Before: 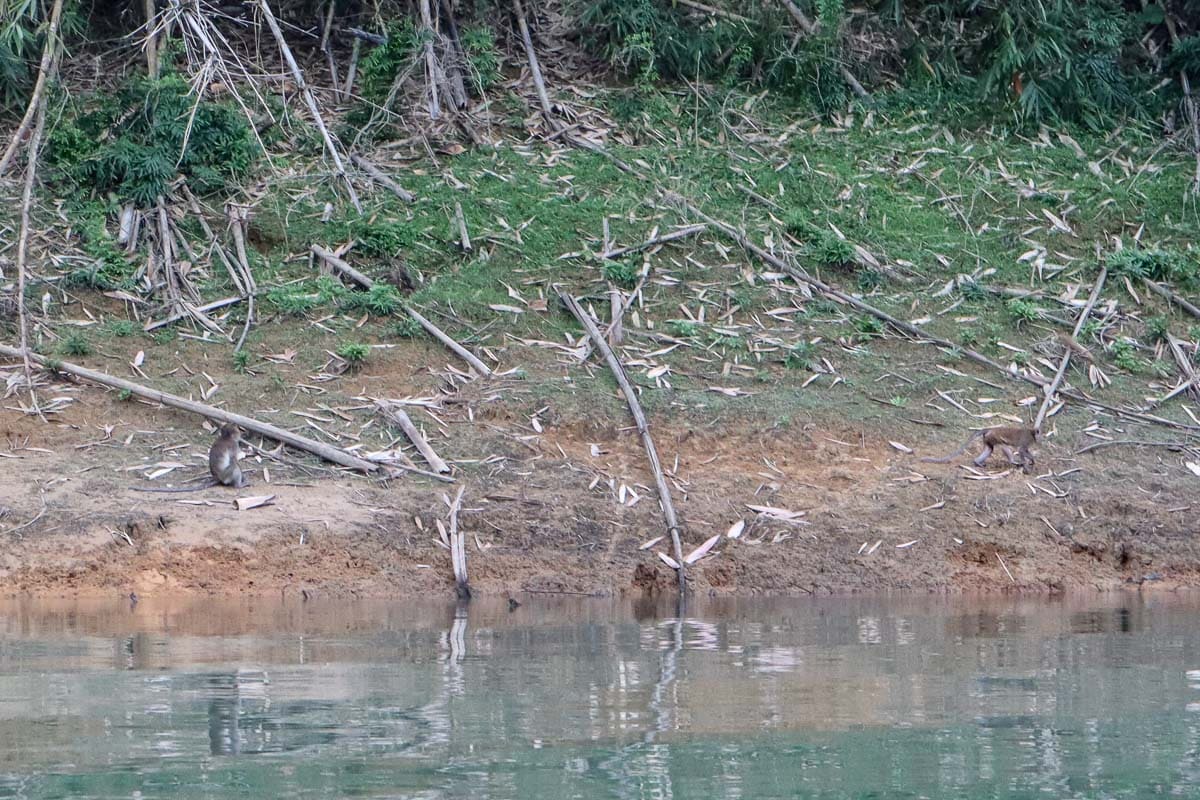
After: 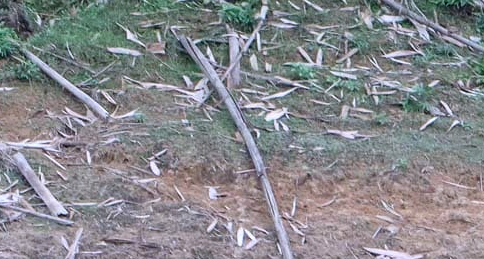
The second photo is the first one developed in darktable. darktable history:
crop: left 31.884%, top 32.174%, right 27.729%, bottom 35.336%
color calibration: illuminant as shot in camera, x 0.358, y 0.373, temperature 4628.91 K
